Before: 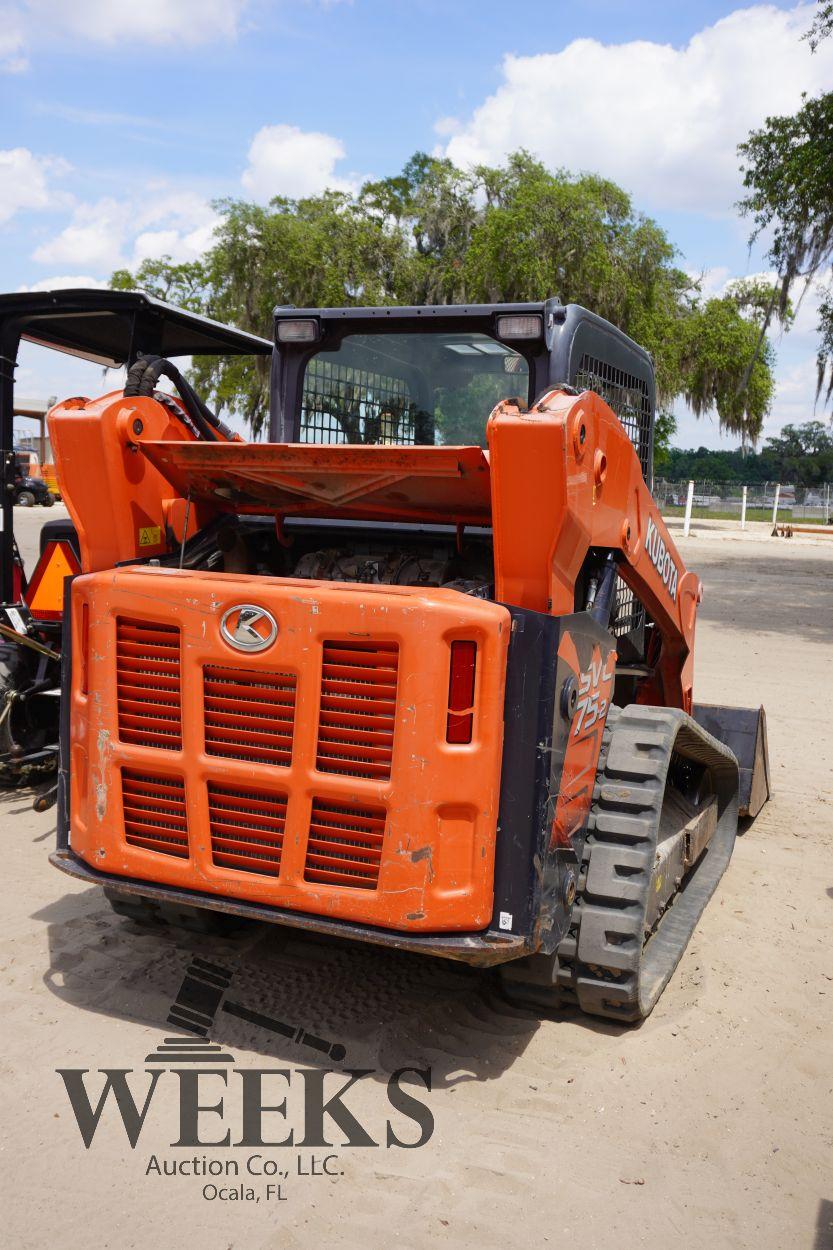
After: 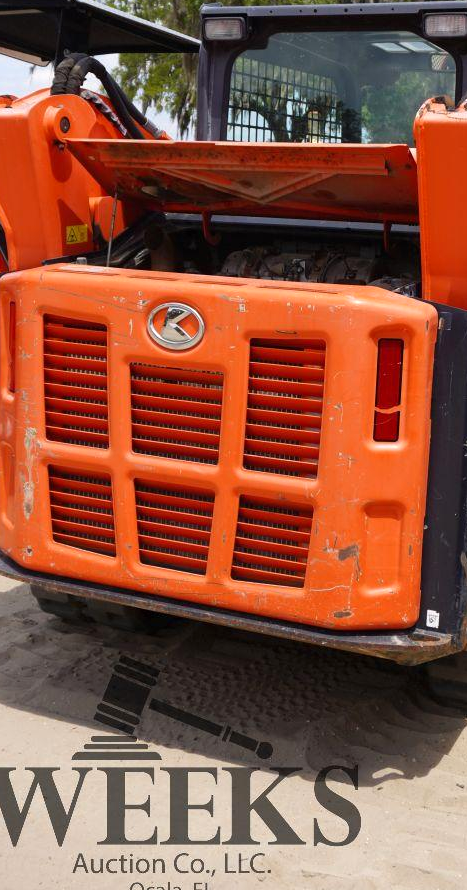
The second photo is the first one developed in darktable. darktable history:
crop: left 8.873%, top 24.209%, right 34.953%, bottom 4.587%
levels: white 99.96%, levels [0, 0.476, 0.951]
